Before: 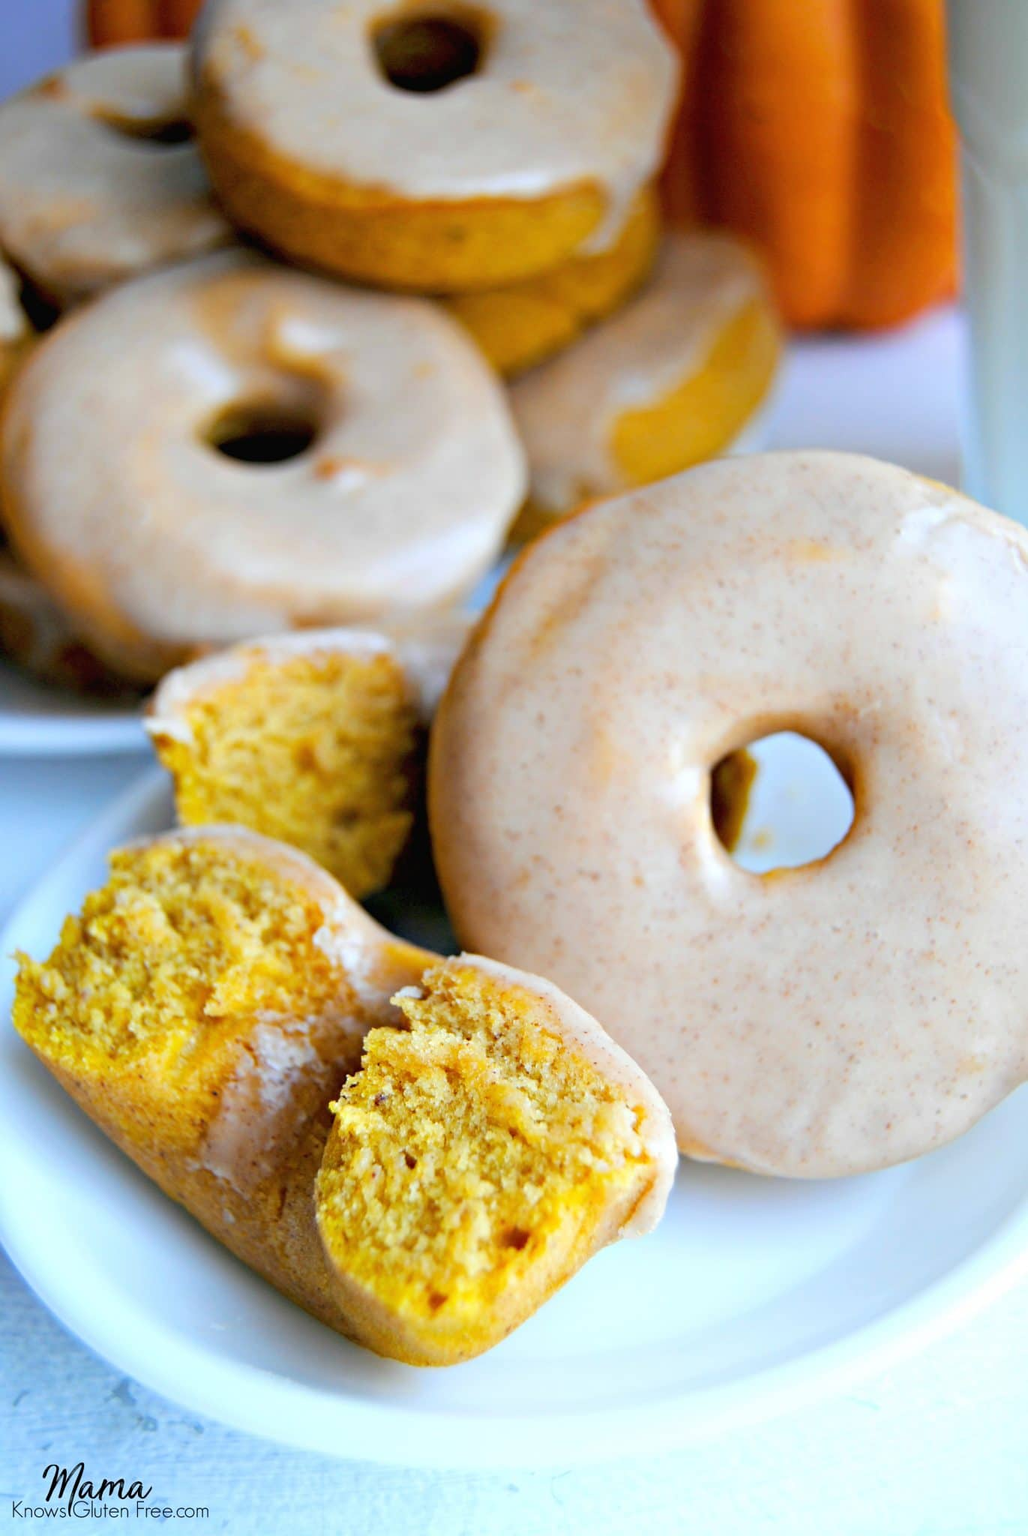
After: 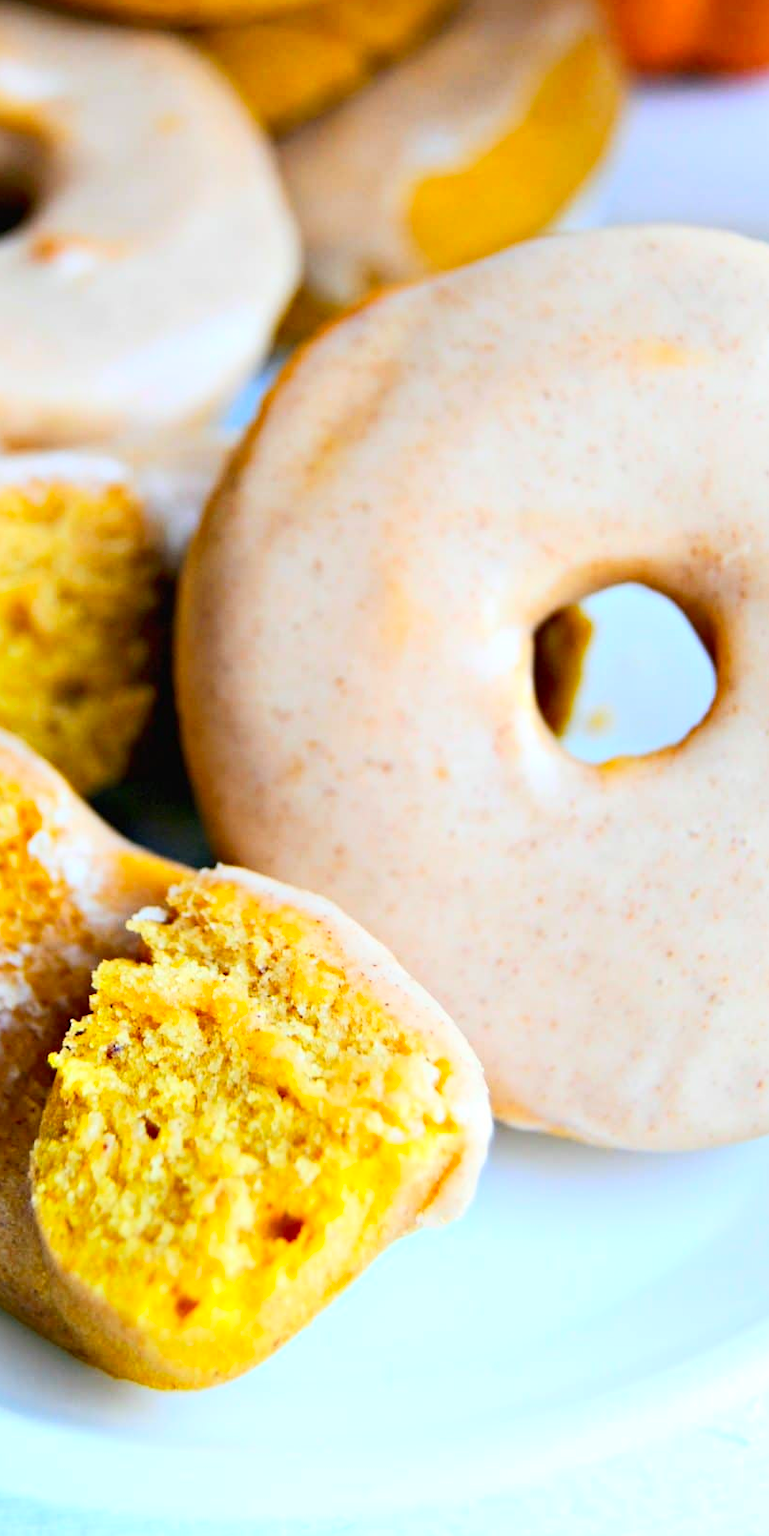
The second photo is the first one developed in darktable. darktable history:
contrast brightness saturation: contrast 0.231, brightness 0.096, saturation 0.286
crop and rotate: left 28.31%, top 17.797%, right 12.819%, bottom 3.504%
shadows and highlights: shadows 31, highlights 1.25, soften with gaussian
